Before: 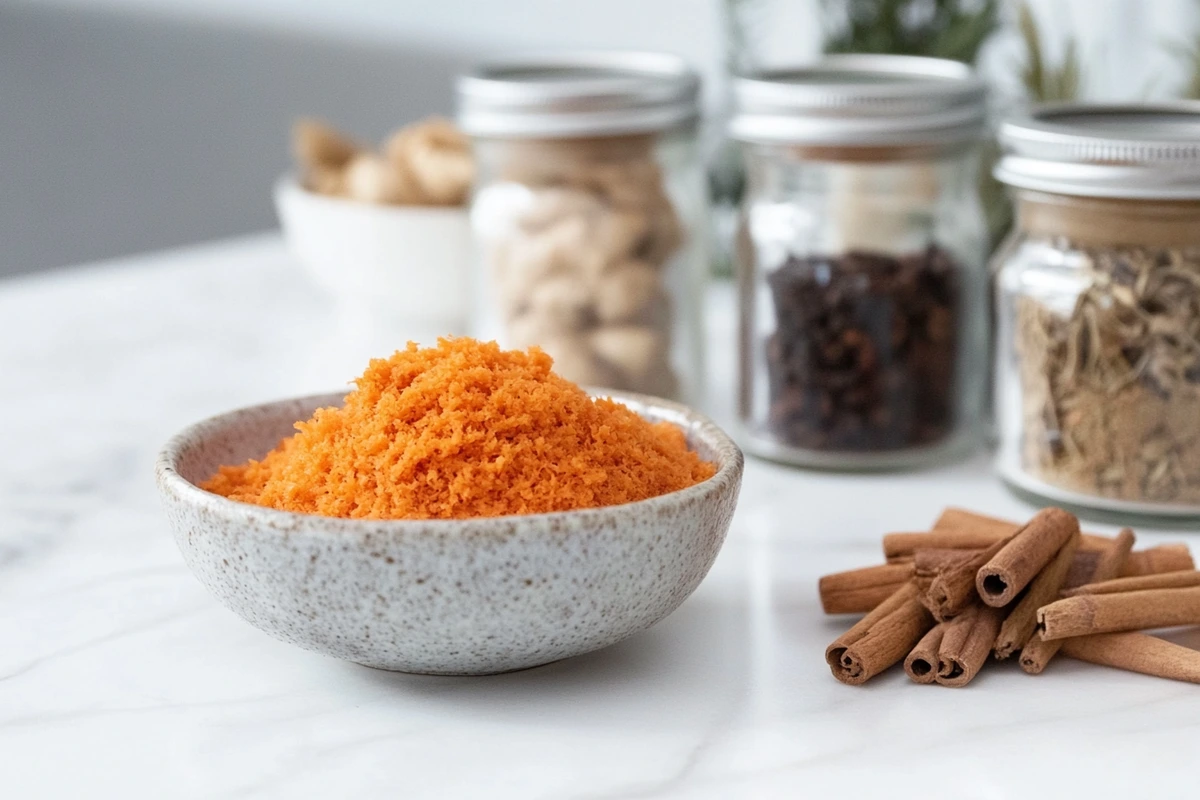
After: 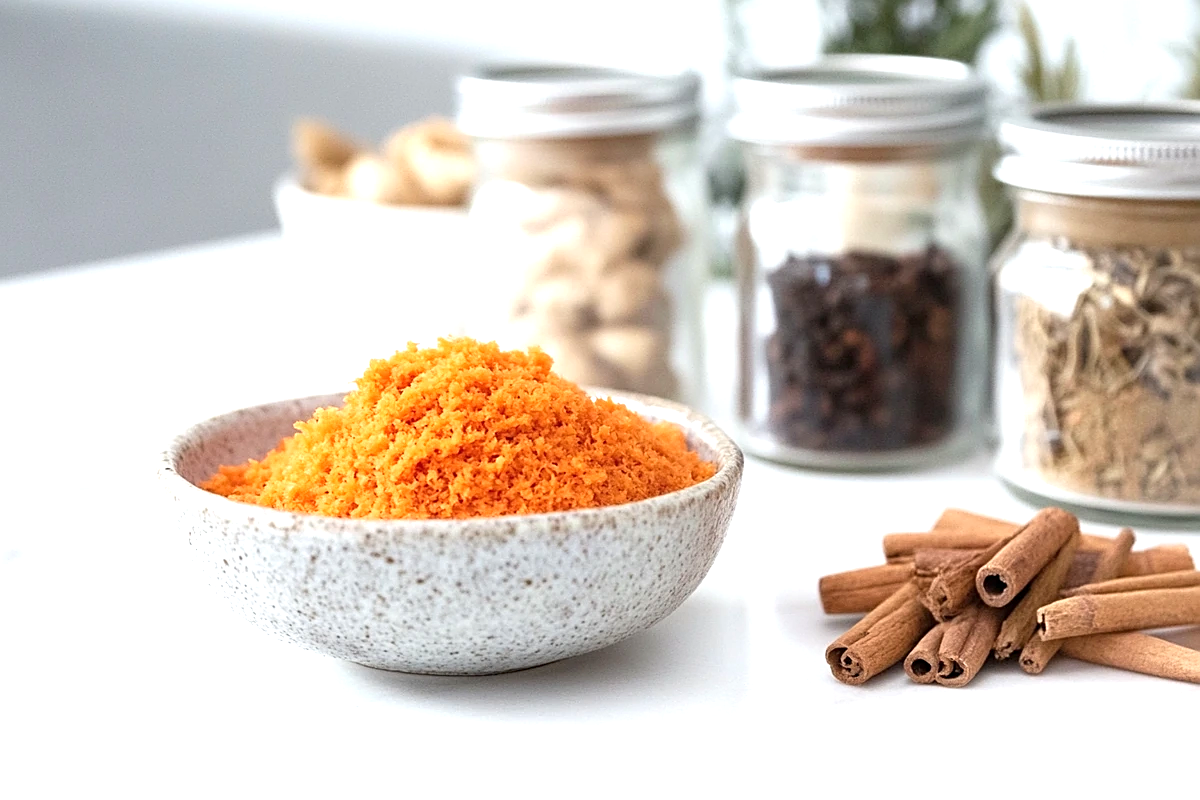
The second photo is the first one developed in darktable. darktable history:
exposure: exposure 0.74 EV, compensate highlight preservation false
sharpen: on, module defaults
